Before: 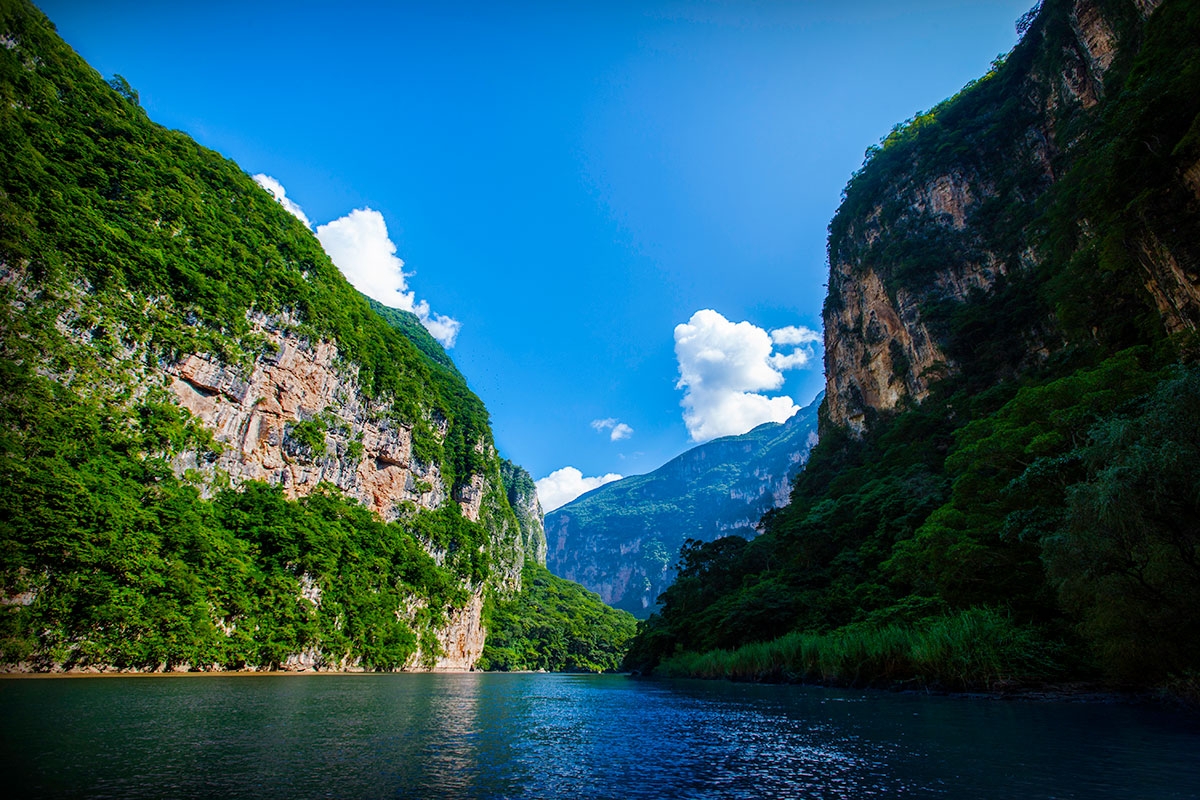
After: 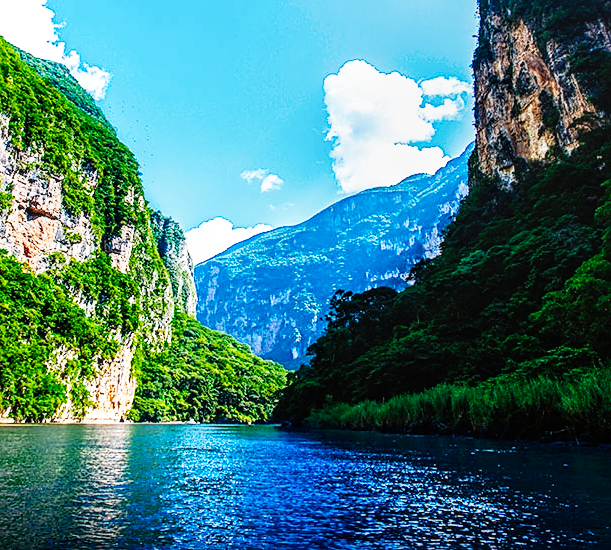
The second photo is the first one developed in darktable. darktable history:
sharpen: on, module defaults
local contrast: on, module defaults
base curve: curves: ch0 [(0, 0) (0.007, 0.004) (0.027, 0.03) (0.046, 0.07) (0.207, 0.54) (0.442, 0.872) (0.673, 0.972) (1, 1)], preserve colors none
crop and rotate: left 29.237%, top 31.152%, right 19.807%
